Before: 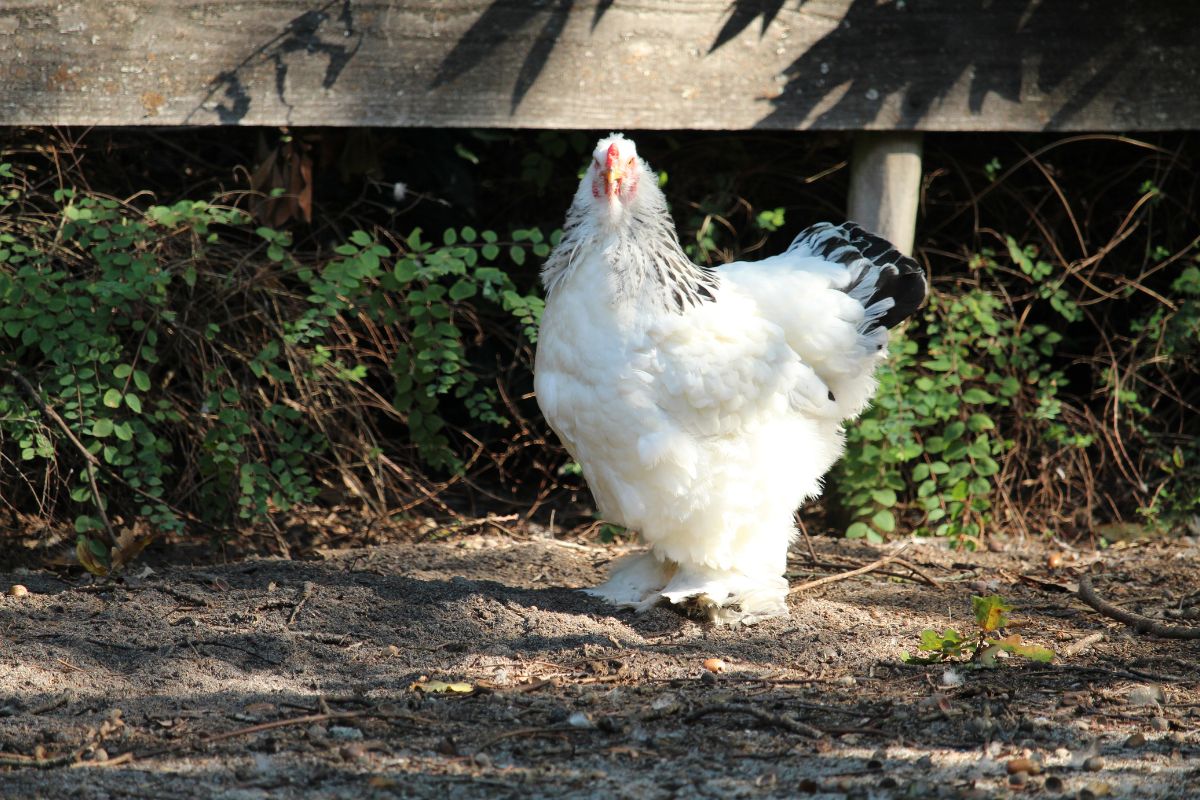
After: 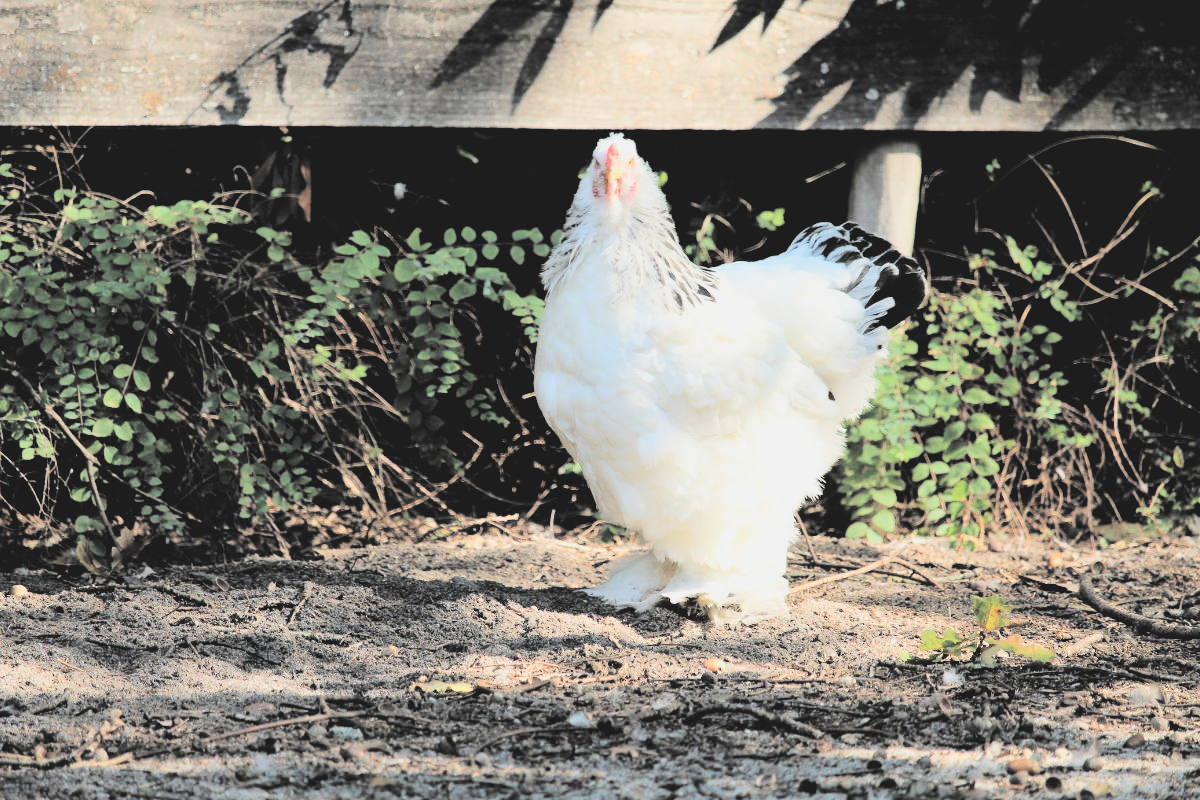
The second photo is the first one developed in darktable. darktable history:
exposure: exposure -0.413 EV, compensate exposure bias true, compensate highlight preservation false
contrast brightness saturation: brightness 0.984
filmic rgb: black relative exposure -5.03 EV, white relative exposure 3.54 EV, hardness 3.19, contrast 1.298, highlights saturation mix -49.98%
